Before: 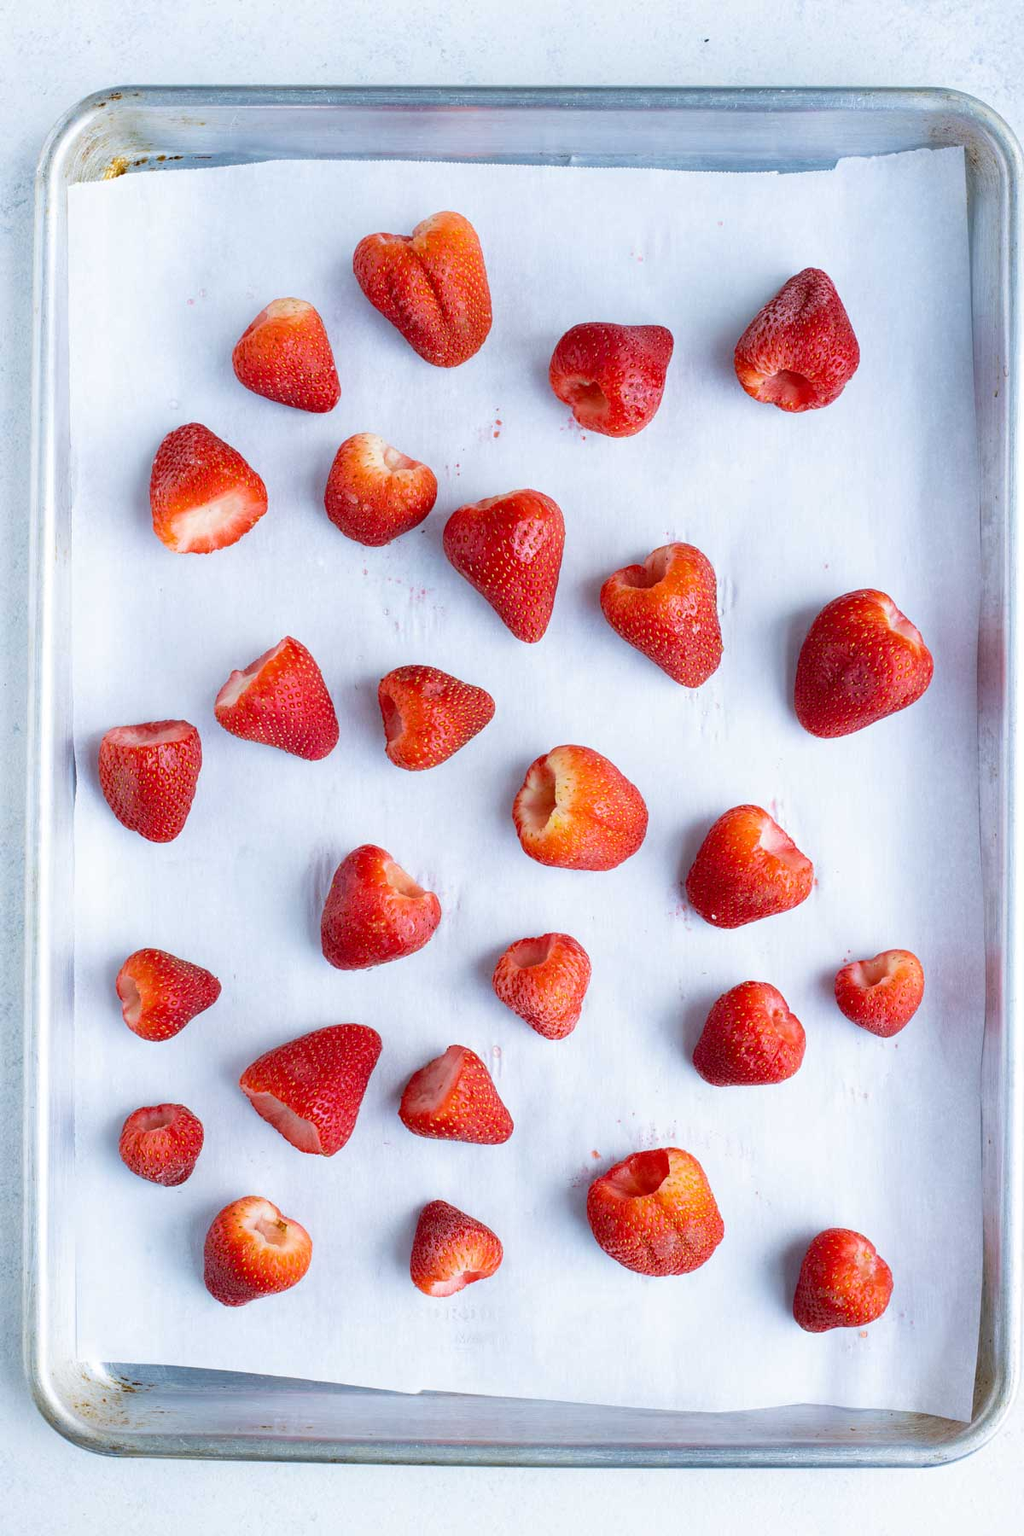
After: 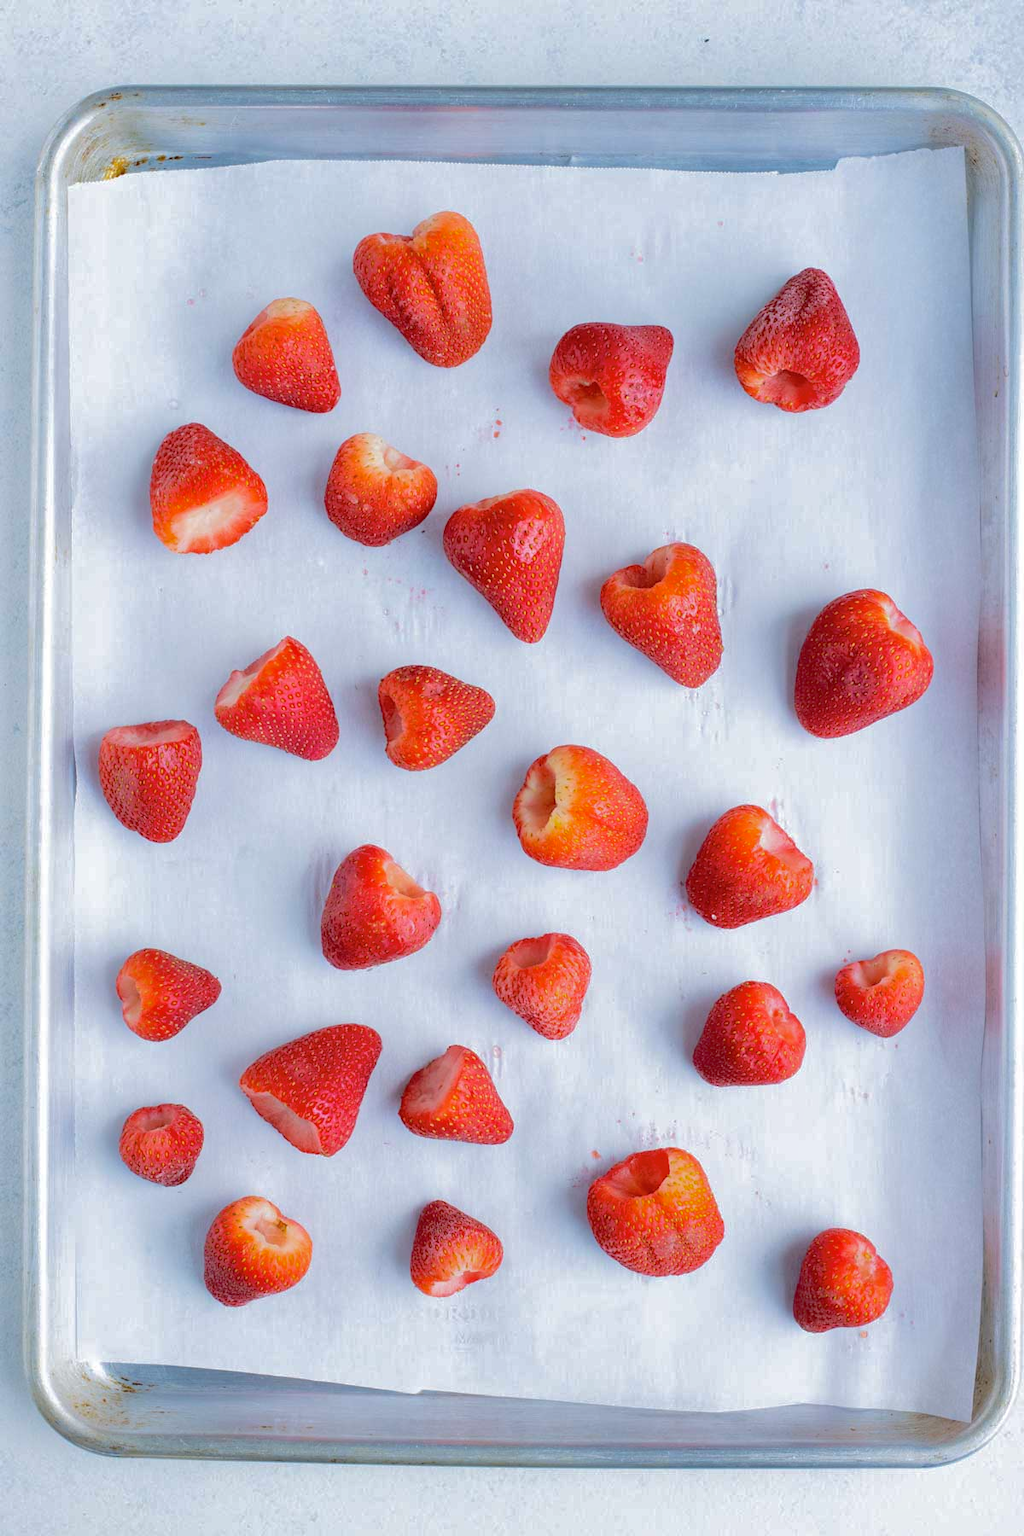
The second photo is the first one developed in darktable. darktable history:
exposure: black level correction 0.001, compensate highlight preservation false
tone equalizer: on, module defaults
shadows and highlights: on, module defaults
tone curve: curves: ch0 [(0, 0) (0.003, 0.077) (0.011, 0.08) (0.025, 0.083) (0.044, 0.095) (0.069, 0.106) (0.1, 0.12) (0.136, 0.144) (0.177, 0.185) (0.224, 0.231) (0.277, 0.297) (0.335, 0.382) (0.399, 0.471) (0.468, 0.553) (0.543, 0.623) (0.623, 0.689) (0.709, 0.75) (0.801, 0.81) (0.898, 0.873) (1, 1)], color space Lab, independent channels, preserve colors none
